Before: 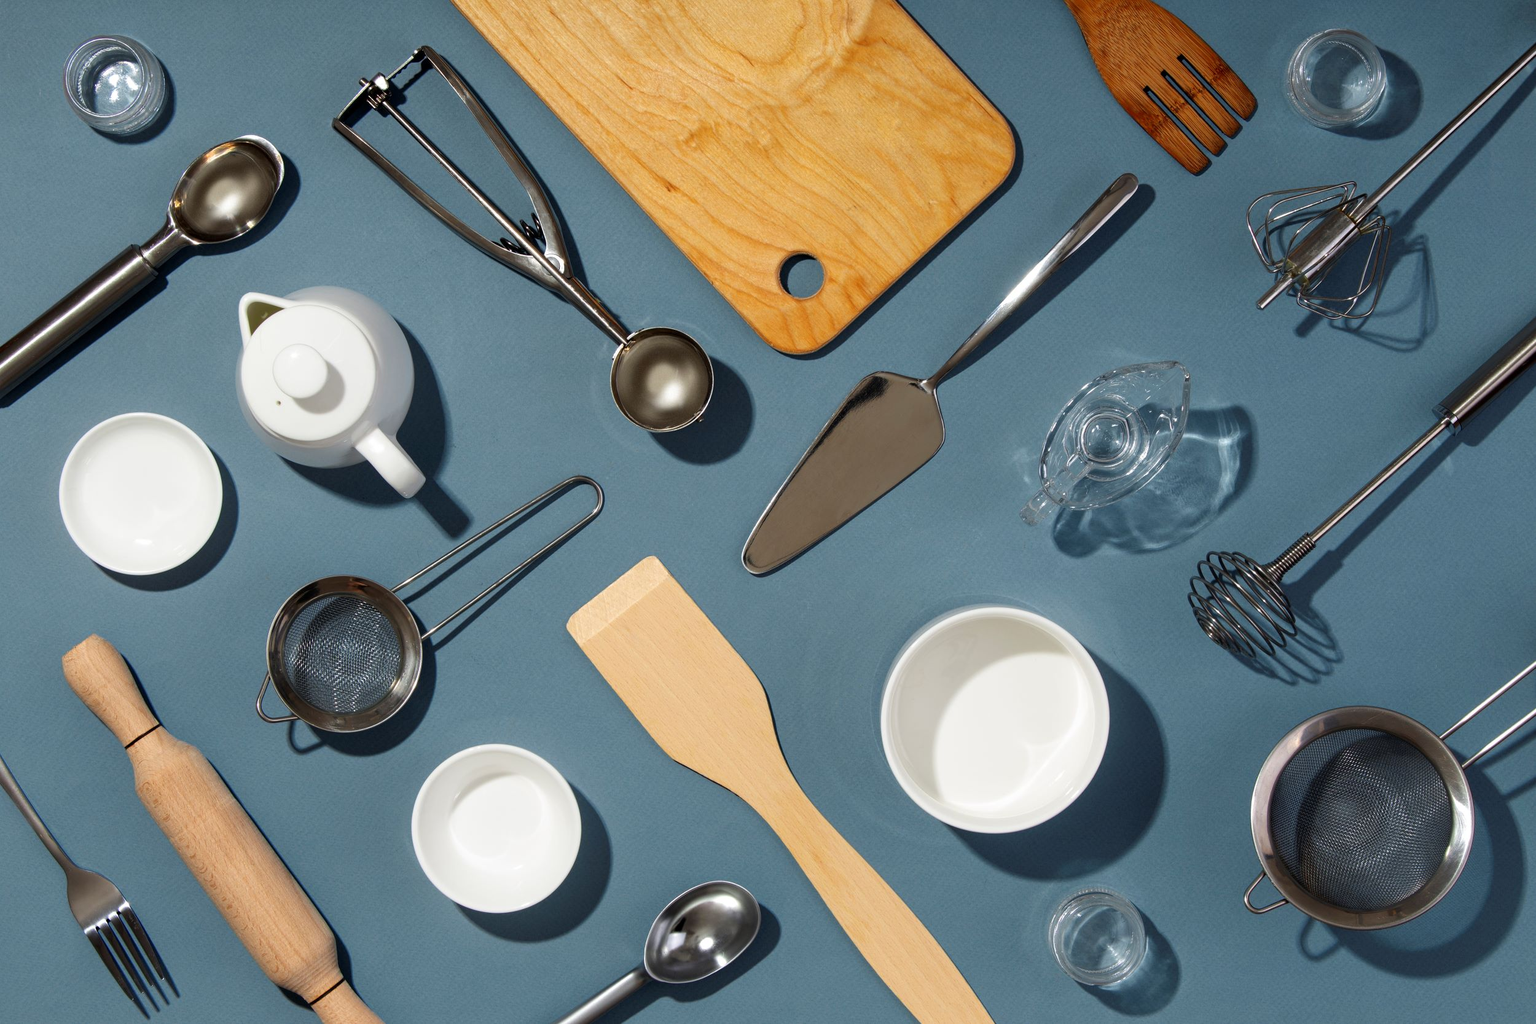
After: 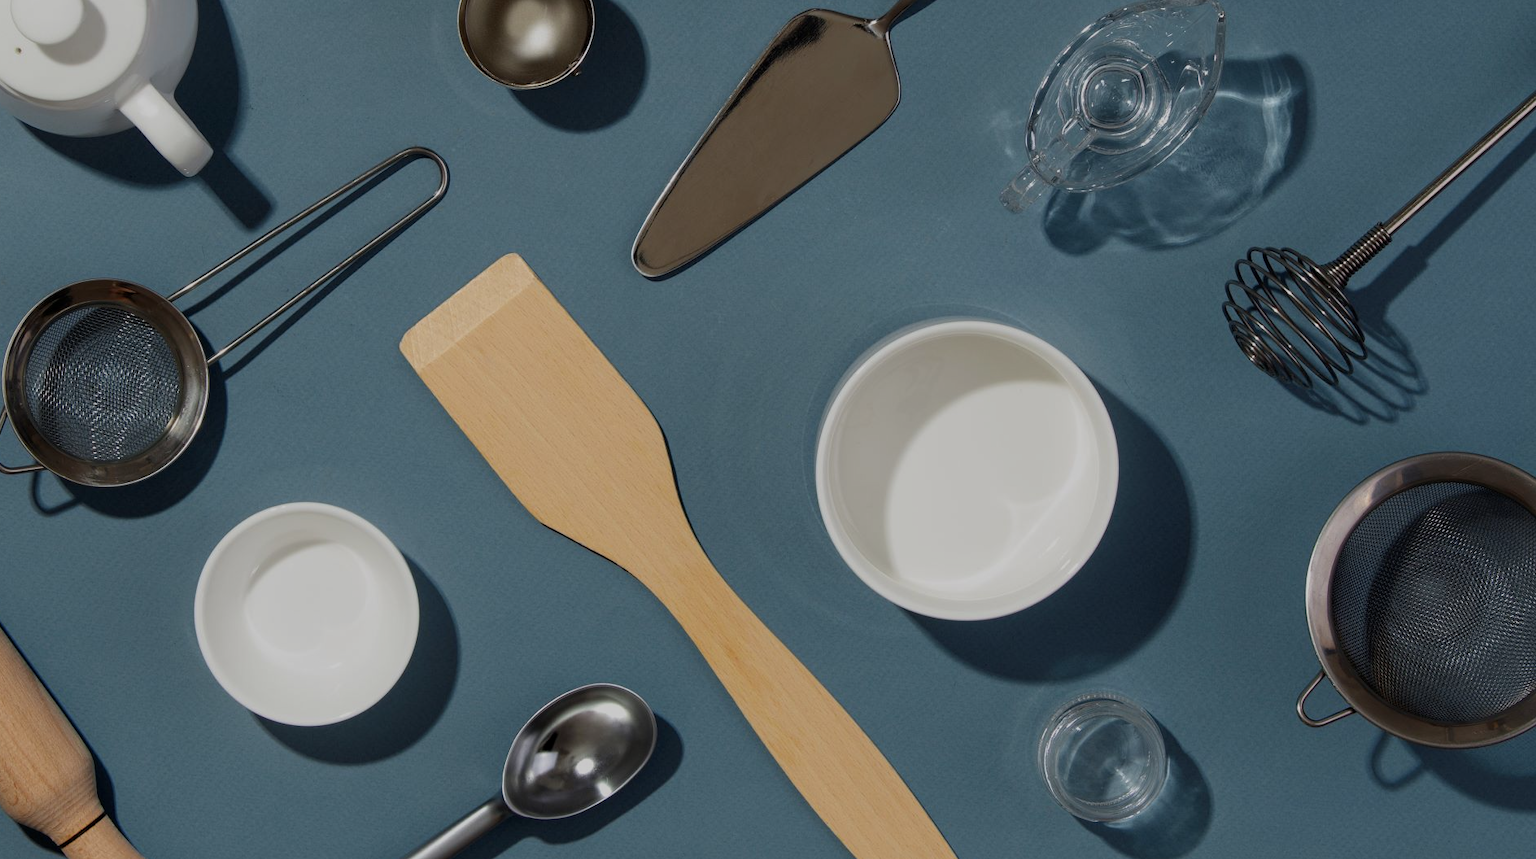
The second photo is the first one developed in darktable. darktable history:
crop and rotate: left 17.306%, top 35.641%, right 7.162%, bottom 0.981%
exposure: black level correction 0, exposure -0.779 EV, compensate exposure bias true, compensate highlight preservation false
